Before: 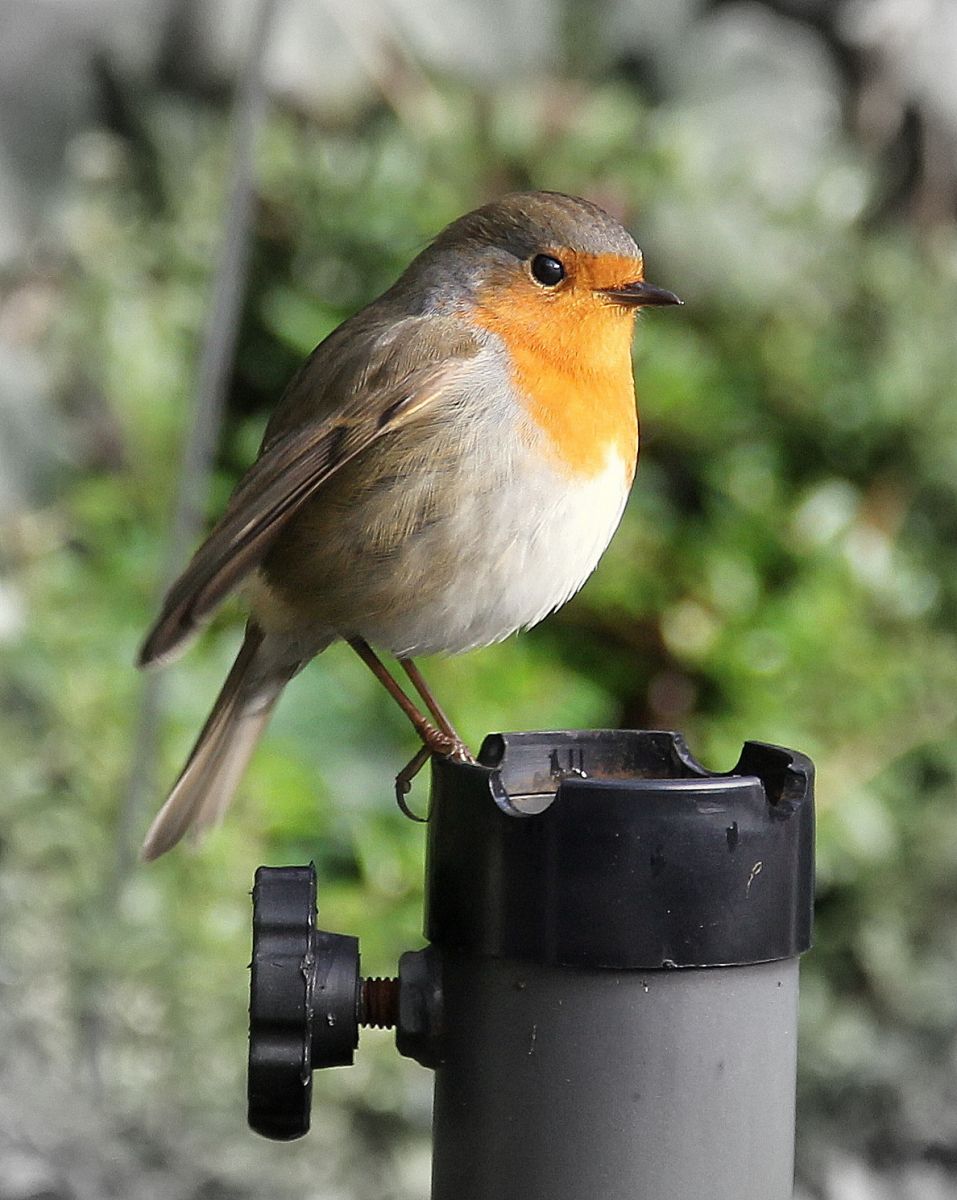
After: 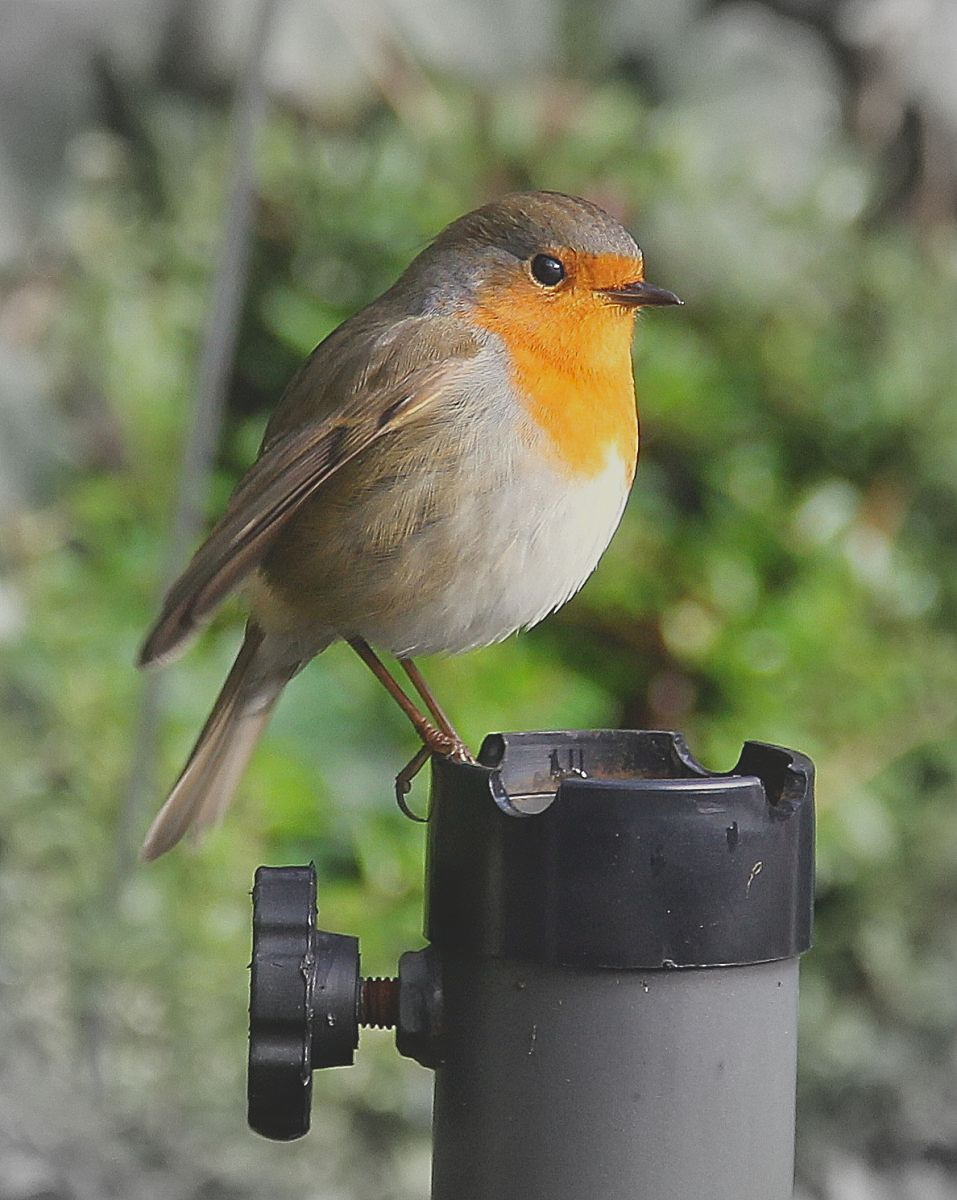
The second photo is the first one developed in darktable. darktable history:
contrast brightness saturation: contrast -0.282
sharpen: on, module defaults
